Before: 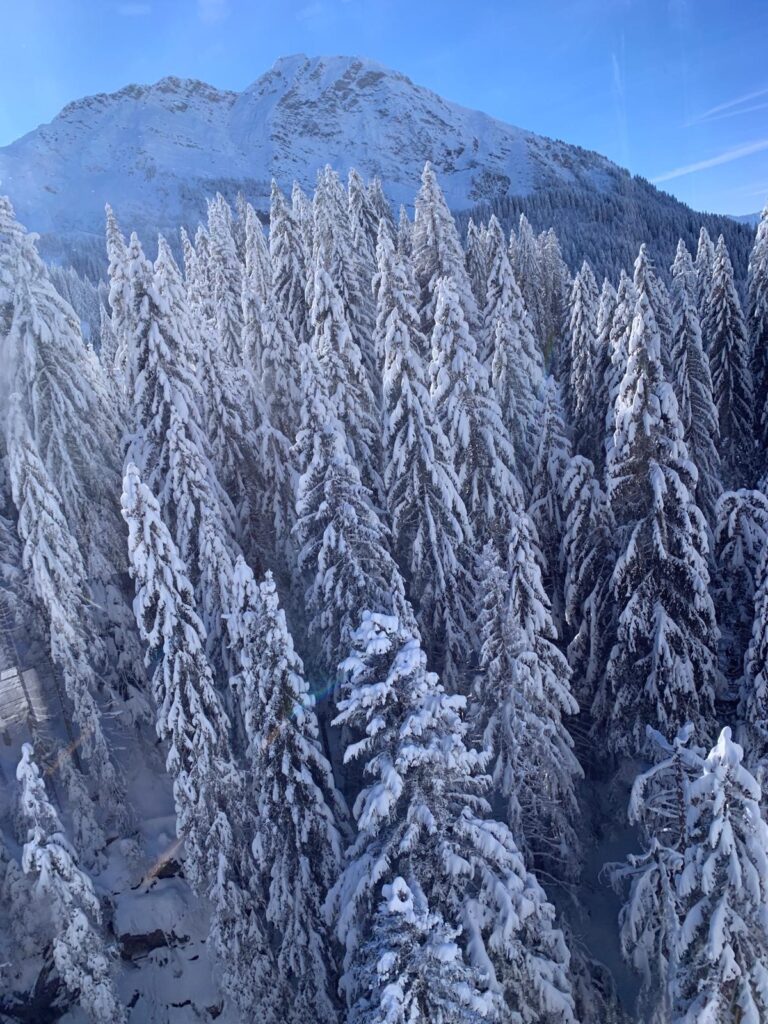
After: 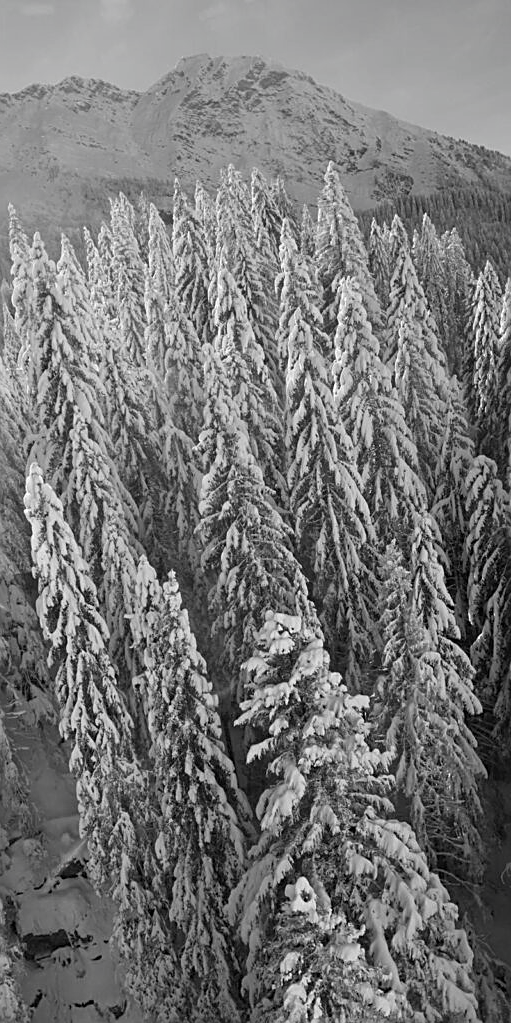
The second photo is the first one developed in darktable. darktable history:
color zones: curves: ch1 [(0, 0.006) (0.094, 0.285) (0.171, 0.001) (0.429, 0.001) (0.571, 0.003) (0.714, 0.004) (0.857, 0.004) (1, 0.006)]
white balance: red 1.127, blue 0.943
sharpen: on, module defaults
crop and rotate: left 12.648%, right 20.685%
